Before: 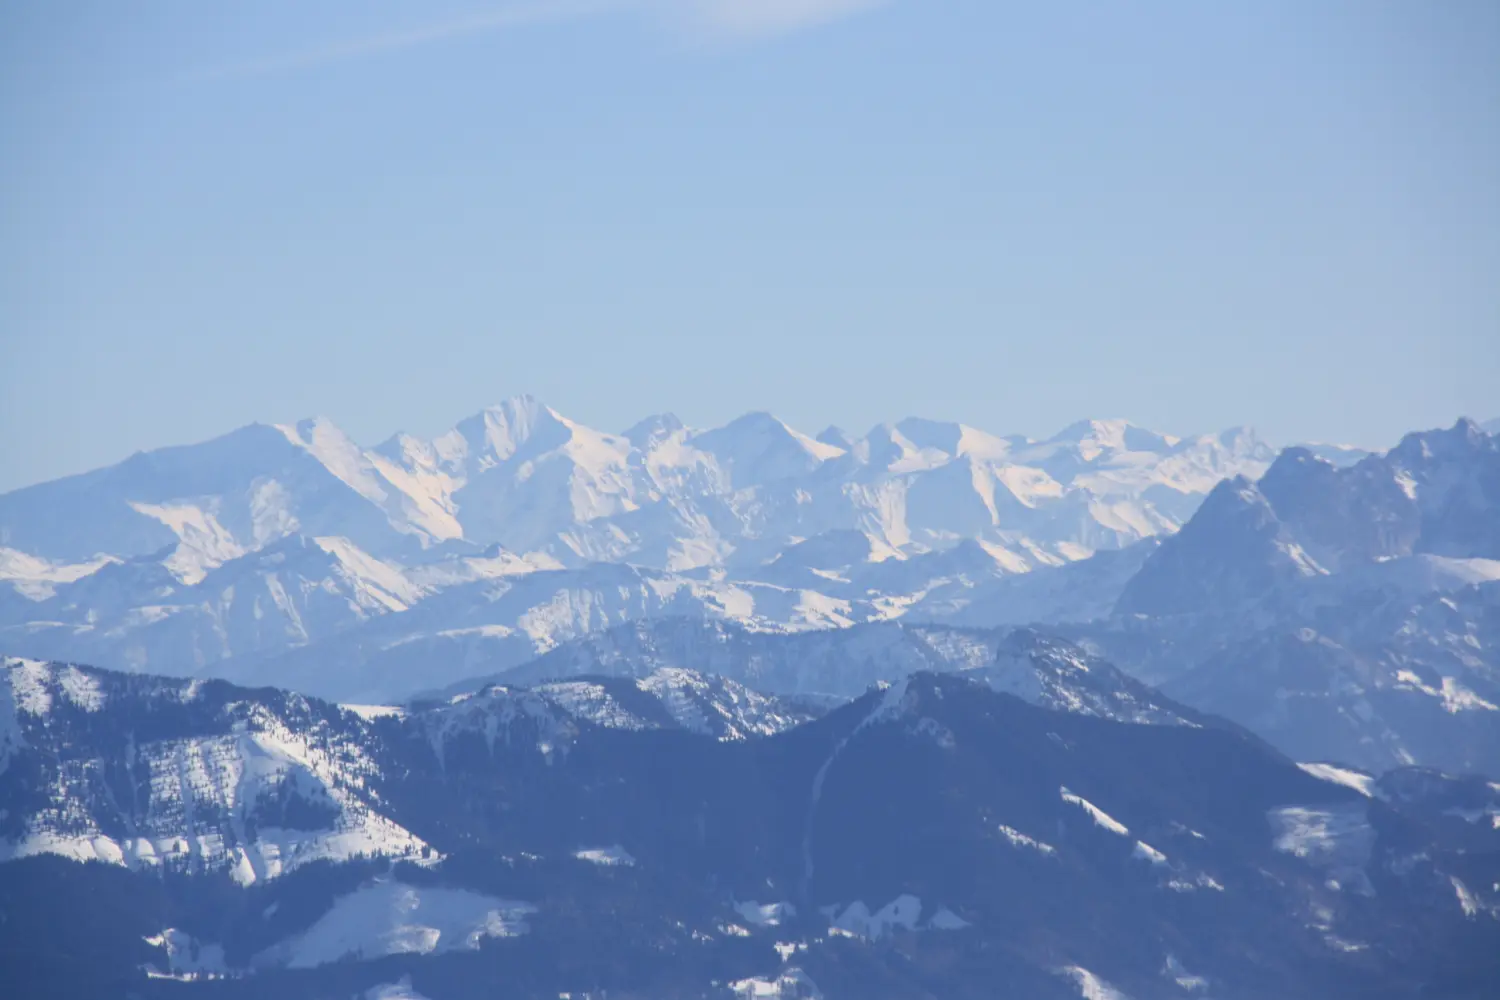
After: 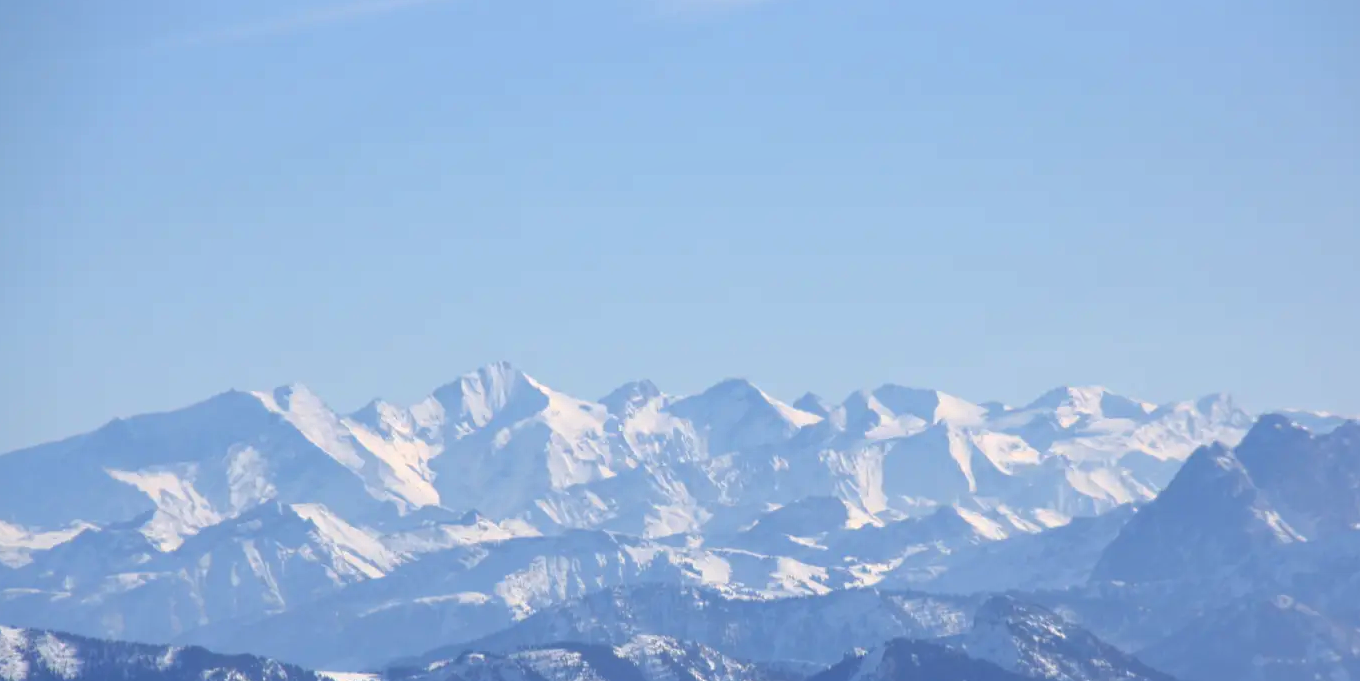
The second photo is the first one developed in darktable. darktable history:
crop: left 1.59%, top 3.363%, right 7.695%, bottom 28.512%
levels: mode automatic, levels [0.016, 0.5, 0.996]
shadows and highlights: on, module defaults
